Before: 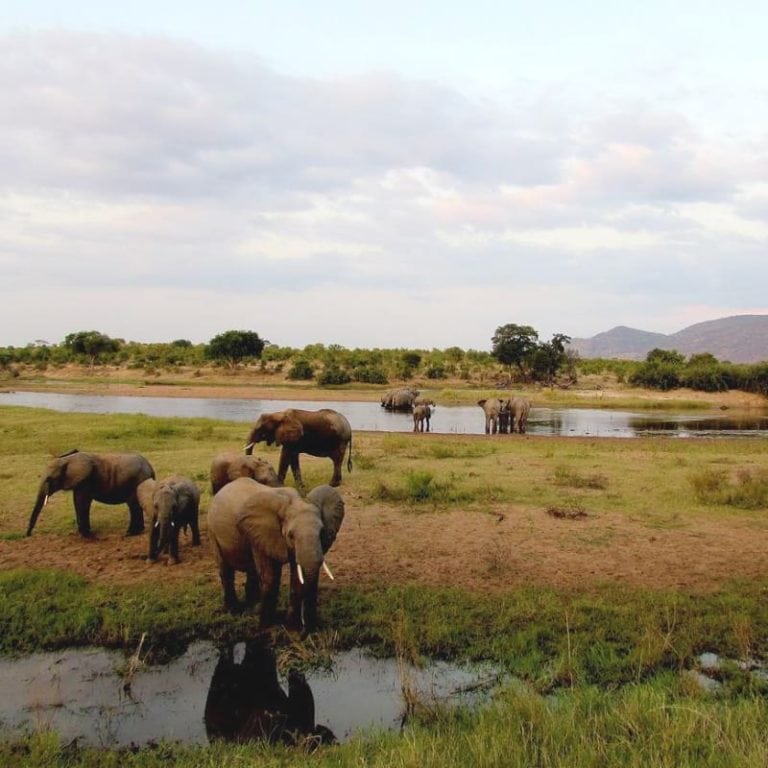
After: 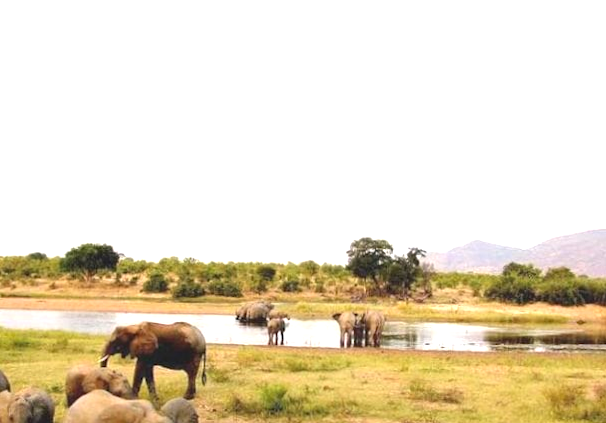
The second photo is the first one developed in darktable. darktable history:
crop: left 18.38%, top 11.092%, right 2.134%, bottom 33.217%
graduated density: density 0.38 EV, hardness 21%, rotation -6.11°, saturation 32%
exposure: exposure 1.25 EV, compensate exposure bias true, compensate highlight preservation false
rotate and perspective: rotation 0.192°, lens shift (horizontal) -0.015, crop left 0.005, crop right 0.996, crop top 0.006, crop bottom 0.99
